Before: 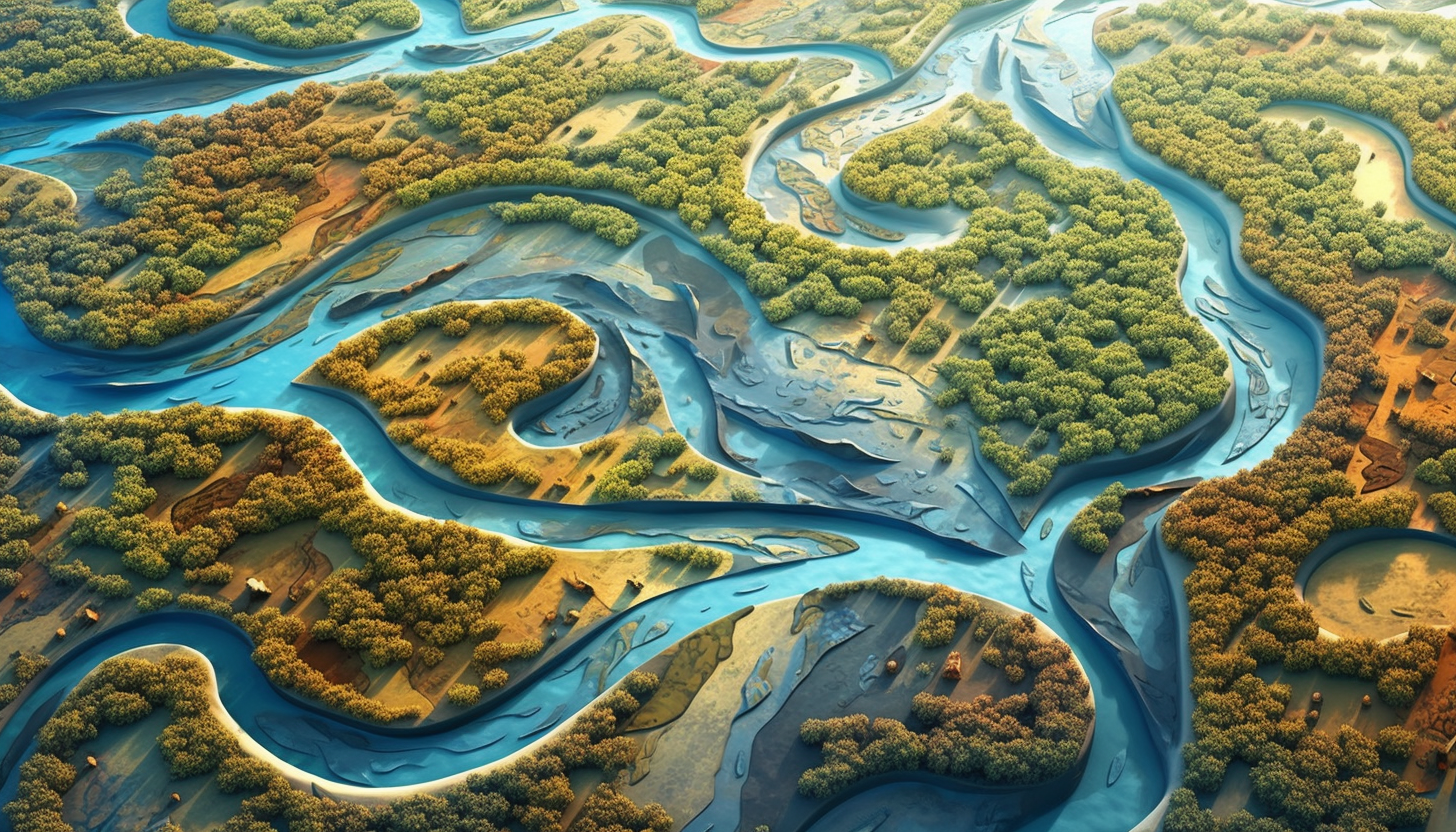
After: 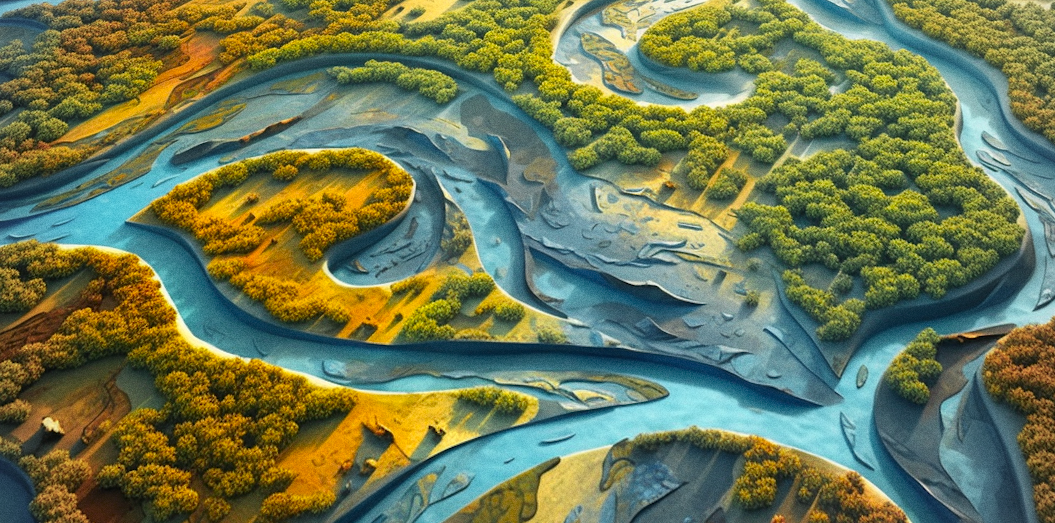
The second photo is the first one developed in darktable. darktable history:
color zones: curves: ch0 [(0.224, 0.526) (0.75, 0.5)]; ch1 [(0.055, 0.526) (0.224, 0.761) (0.377, 0.526) (0.75, 0.5)]
crop: left 3.015%, top 8.969%, right 9.647%, bottom 26.457%
shadows and highlights: shadows 30.63, highlights -63.22, shadows color adjustment 98%, highlights color adjustment 58.61%, soften with gaussian
exposure: compensate highlight preservation false
base curve: curves: ch0 [(0, 0) (0.74, 0.67) (1, 1)]
rotate and perspective: rotation 0.72°, lens shift (vertical) -0.352, lens shift (horizontal) -0.051, crop left 0.152, crop right 0.859, crop top 0.019, crop bottom 0.964
vignetting: brightness -0.167
grain: coarseness 0.09 ISO
